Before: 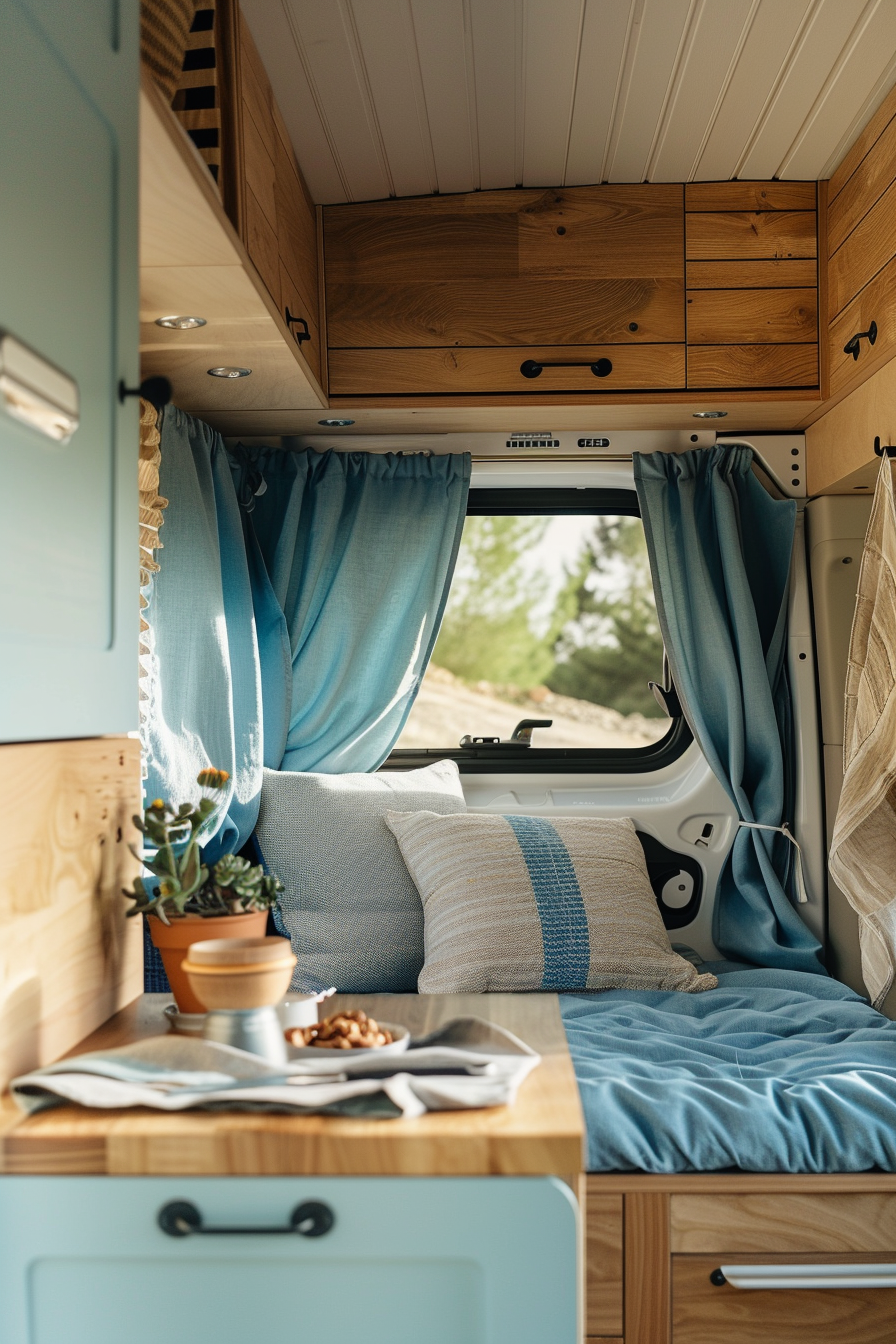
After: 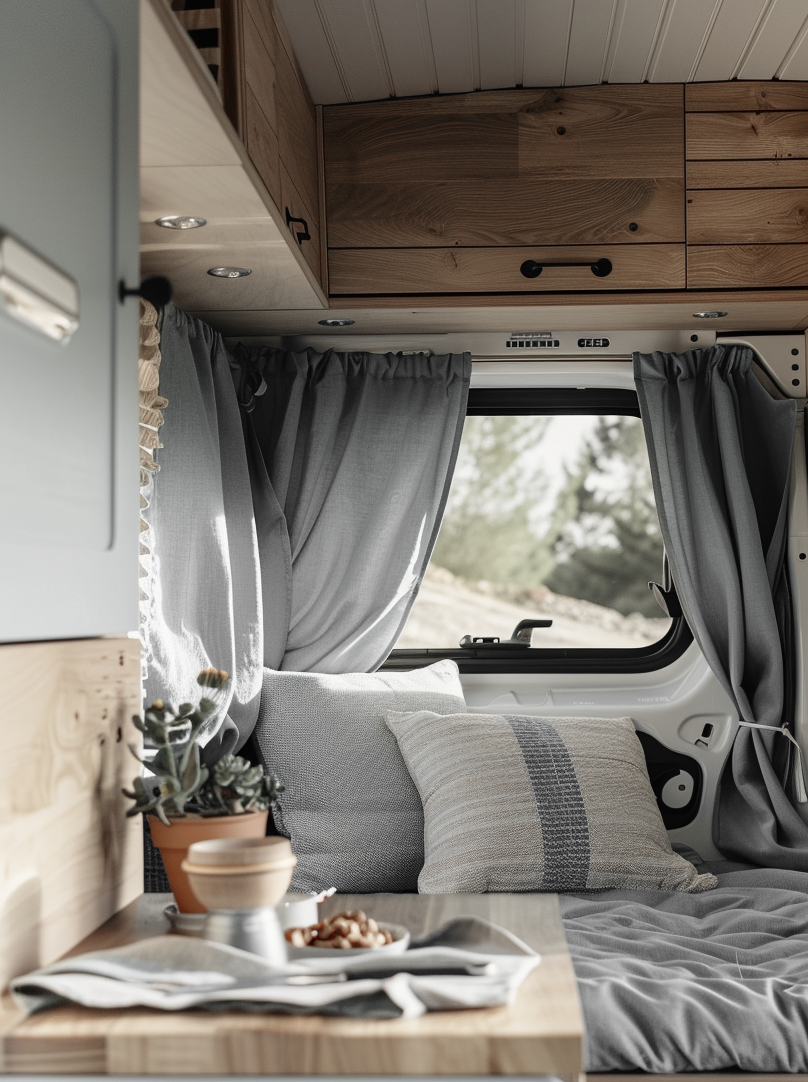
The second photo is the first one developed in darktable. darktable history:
crop: top 7.49%, right 9.717%, bottom 11.943%
color zones: curves: ch1 [(0, 0.831) (0.08, 0.771) (0.157, 0.268) (0.241, 0.207) (0.562, -0.005) (0.714, -0.013) (0.876, 0.01) (1, 0.831)]
